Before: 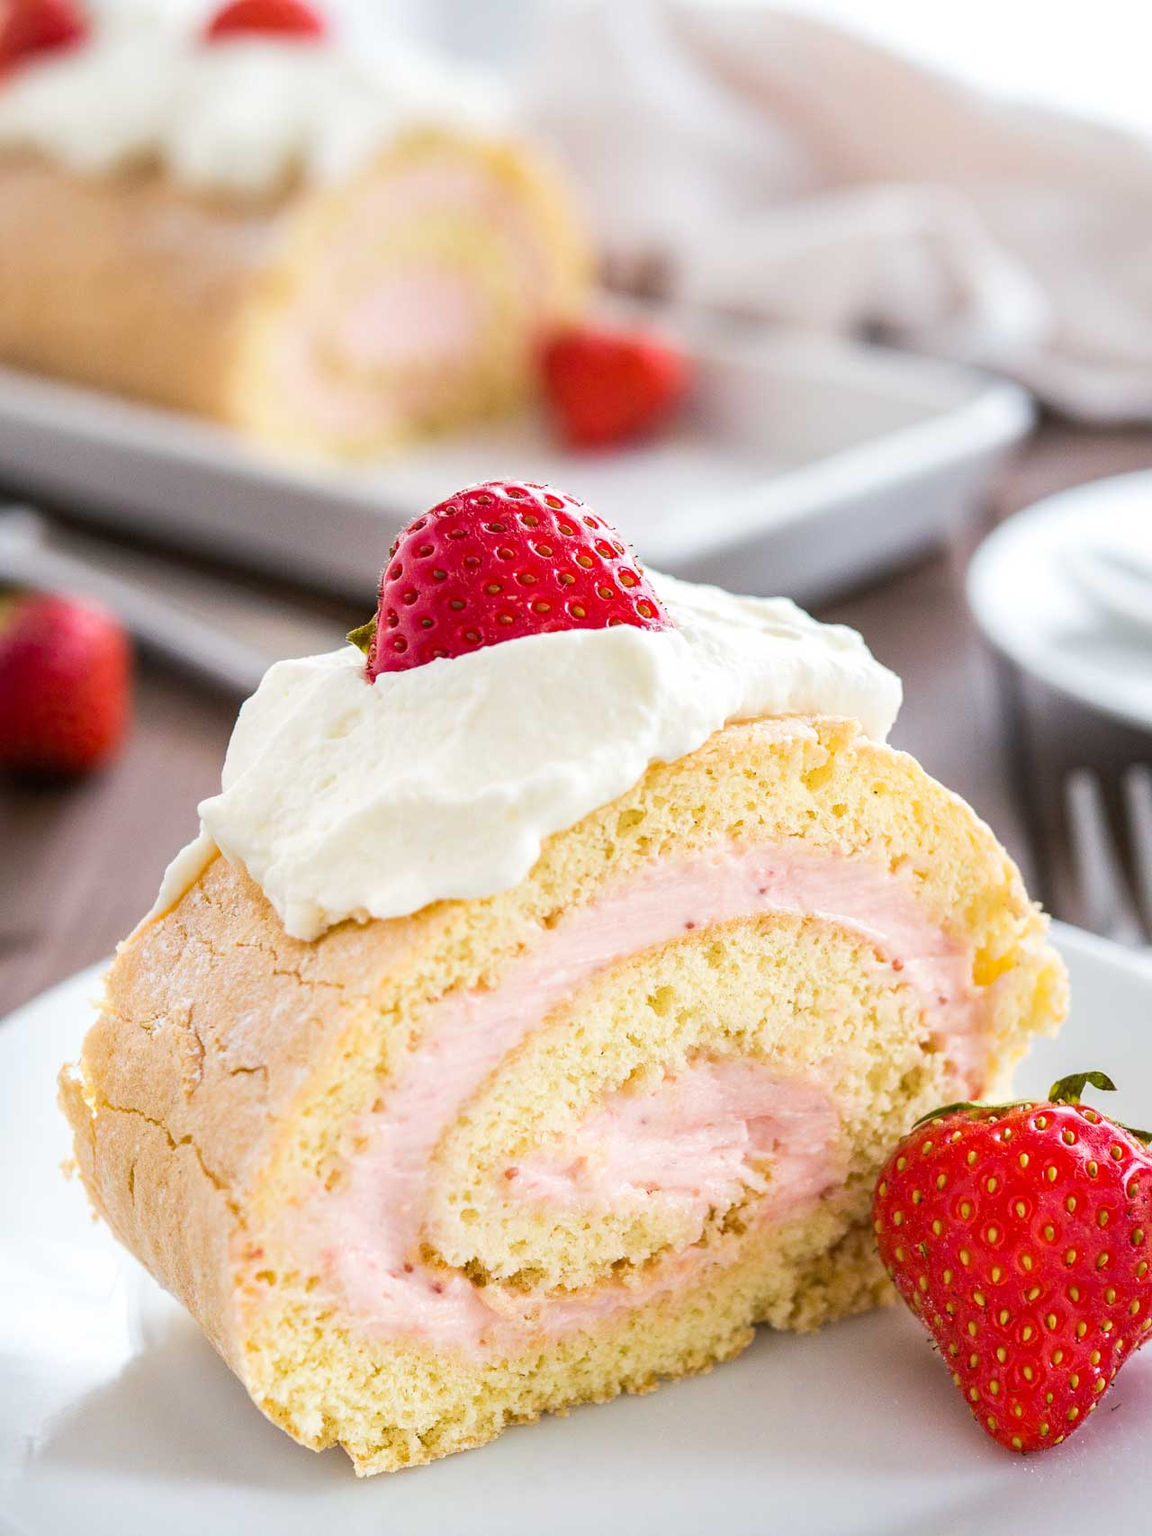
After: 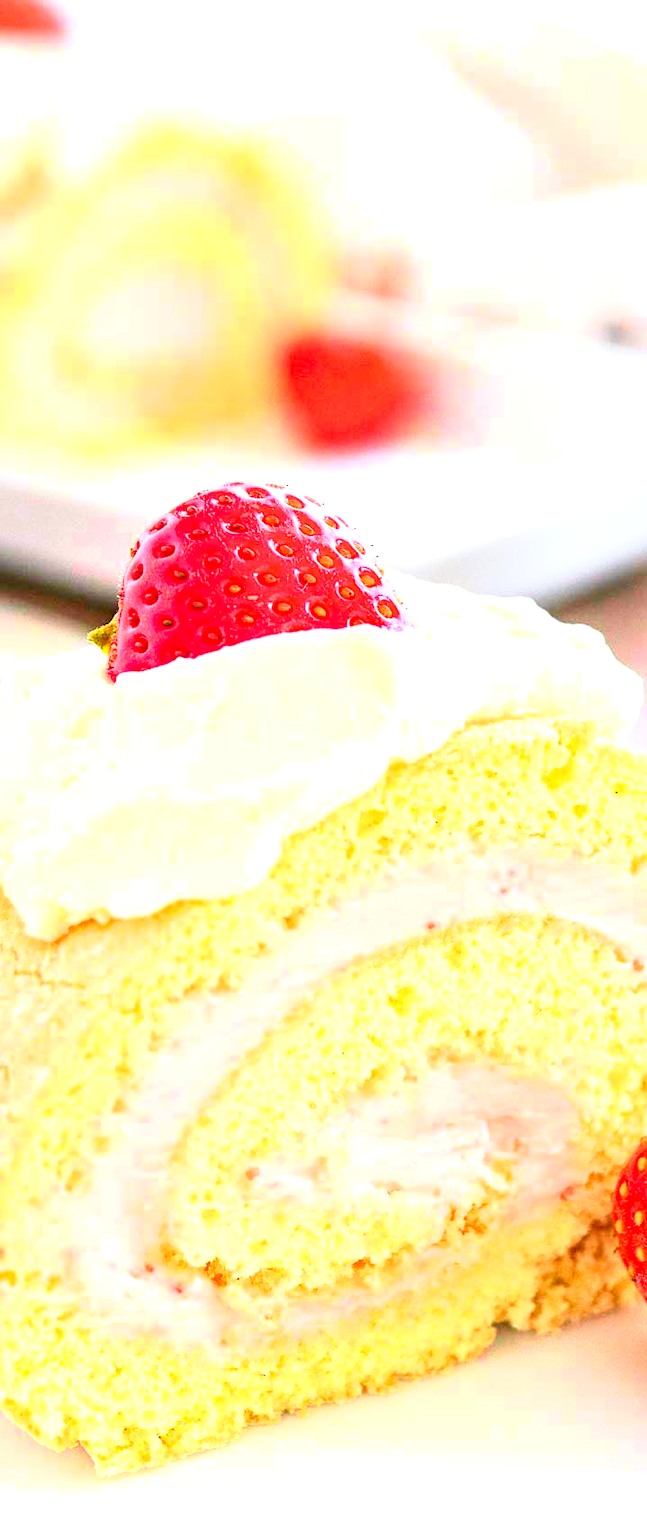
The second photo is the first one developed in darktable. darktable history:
local contrast: mode bilateral grid, contrast 20, coarseness 50, detail 141%, midtone range 0.2
exposure: black level correction 0.001, exposure 1.116 EV, compensate highlight preservation false
crop and rotate: left 22.516%, right 21.234%
tone curve: curves: ch0 [(0, 0.017) (0.259, 0.344) (0.593, 0.778) (0.786, 0.931) (1, 0.999)]; ch1 [(0, 0) (0.405, 0.387) (0.442, 0.47) (0.492, 0.5) (0.511, 0.503) (0.548, 0.596) (0.7, 0.795) (1, 1)]; ch2 [(0, 0) (0.411, 0.433) (0.5, 0.504) (0.535, 0.581) (1, 1)], color space Lab, independent channels, preserve colors none
